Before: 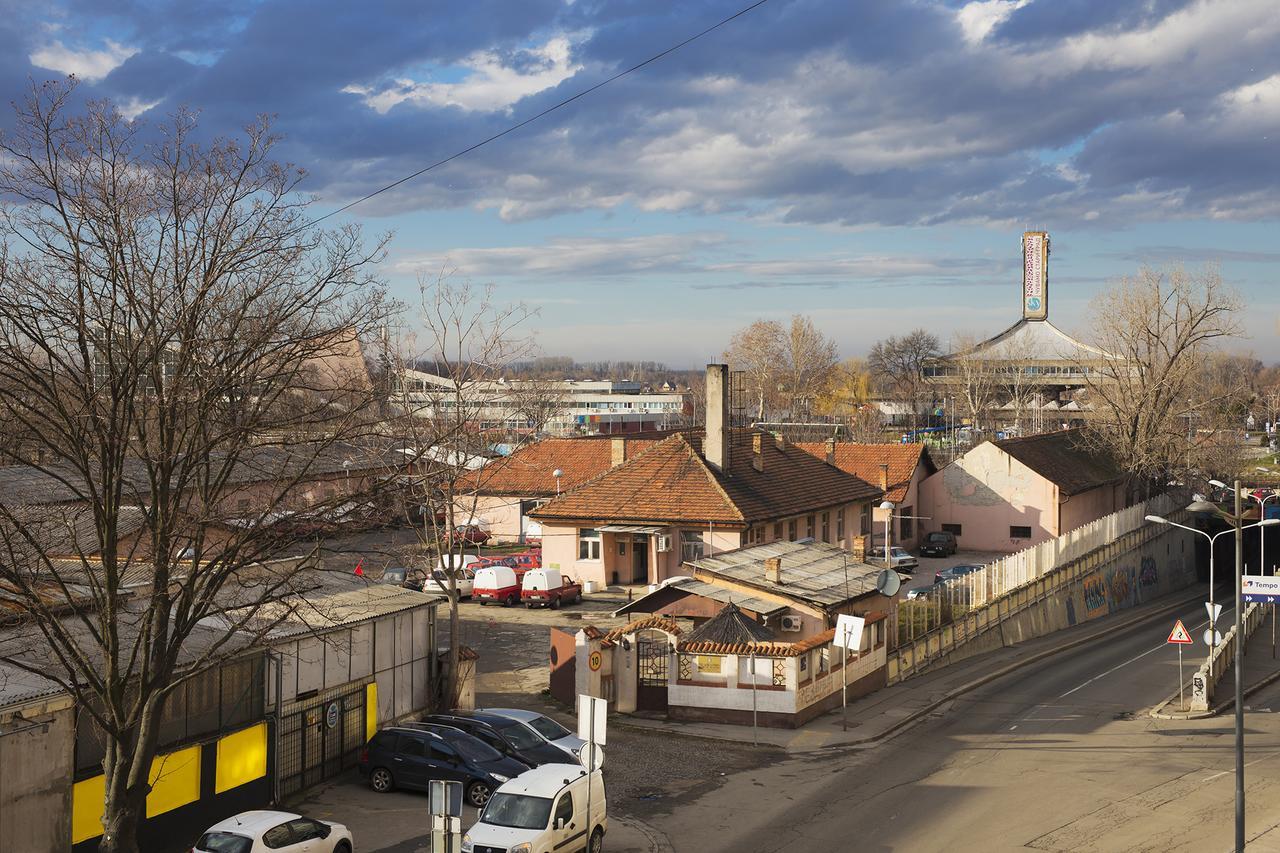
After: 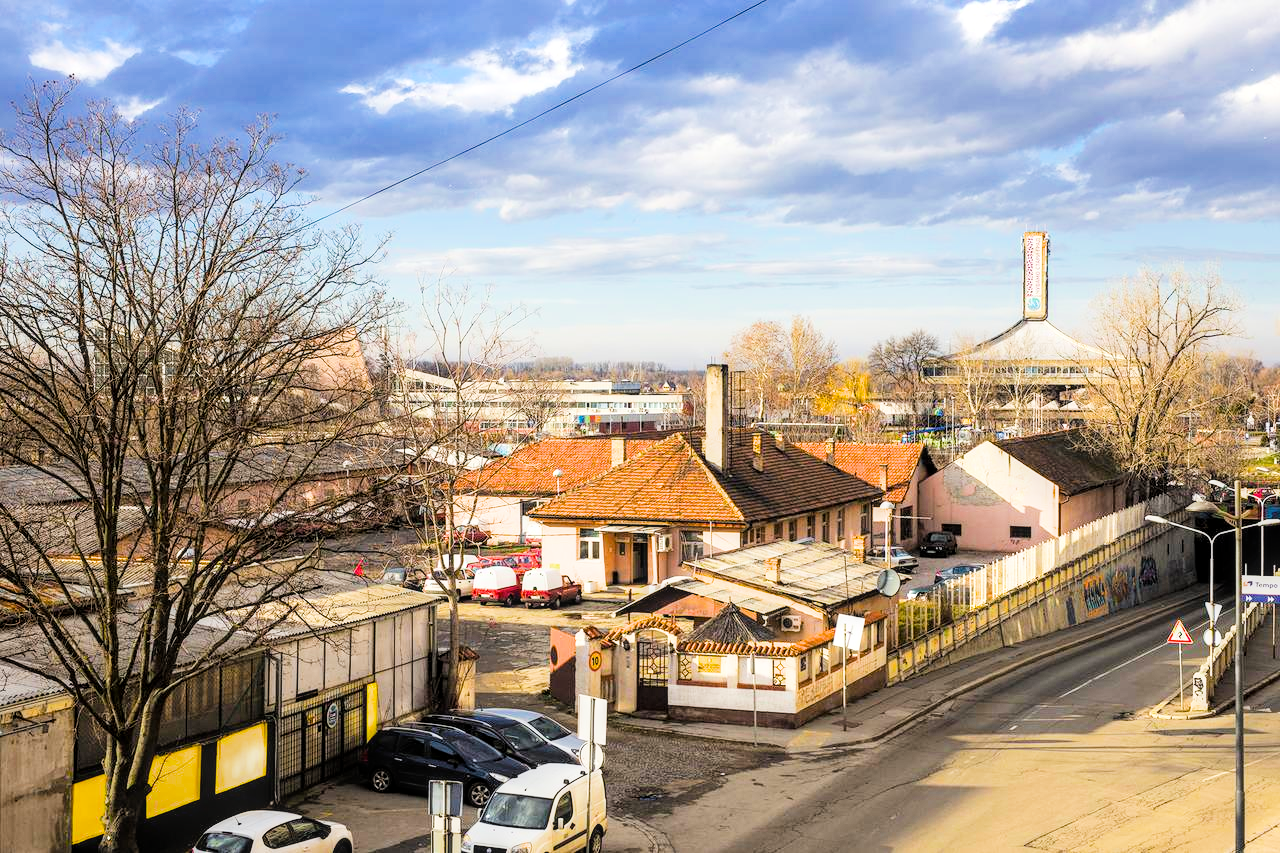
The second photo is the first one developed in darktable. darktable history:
local contrast: on, module defaults
exposure: black level correction 0, exposure 1.2 EV, compensate highlight preservation false
color balance rgb: perceptual saturation grading › global saturation 40%, global vibrance 20%
filmic rgb: black relative exposure -5 EV, hardness 2.88, contrast 1.4, highlights saturation mix -30%
